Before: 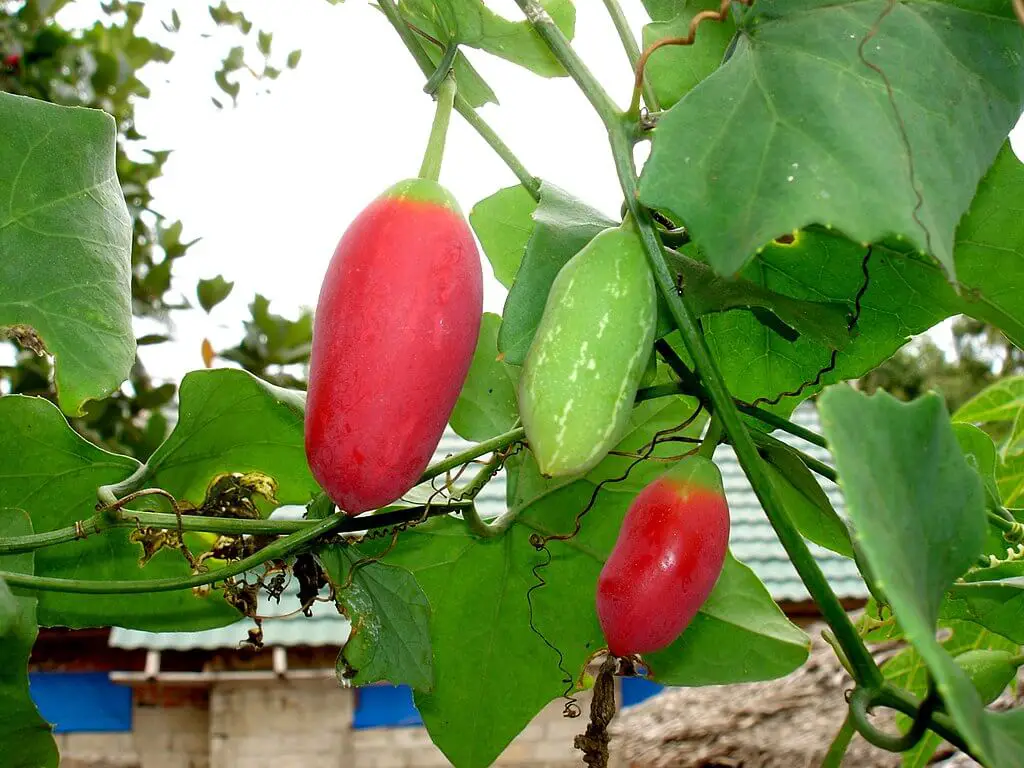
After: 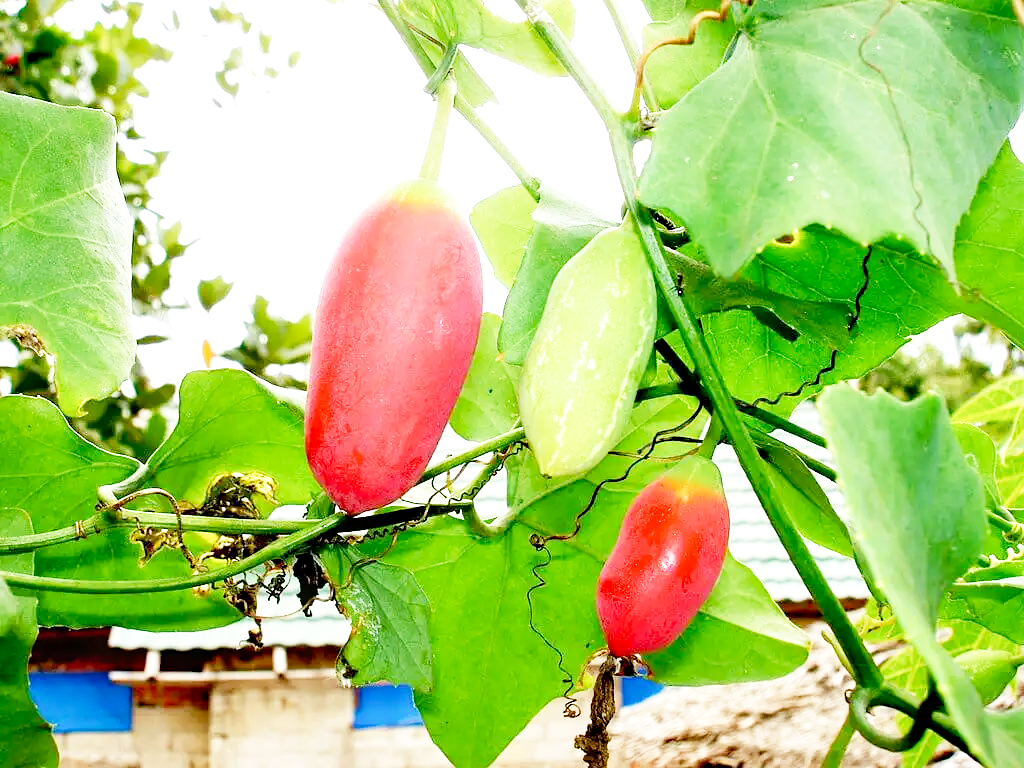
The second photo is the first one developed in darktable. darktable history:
base curve: curves: ch0 [(0, 0) (0.012, 0.01) (0.073, 0.168) (0.31, 0.711) (0.645, 0.957) (1, 1)], fusion 1, preserve colors none
